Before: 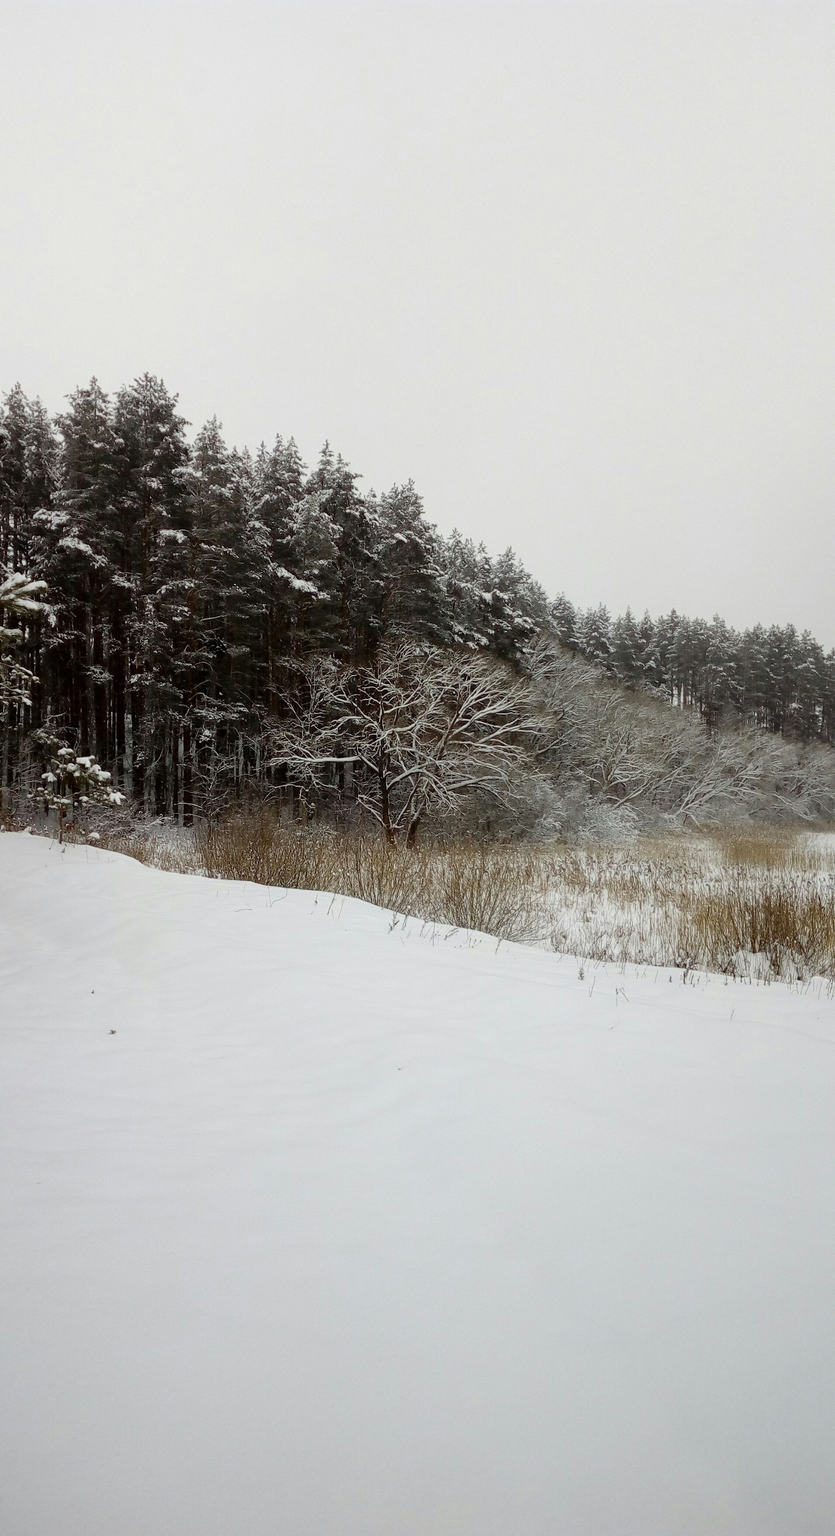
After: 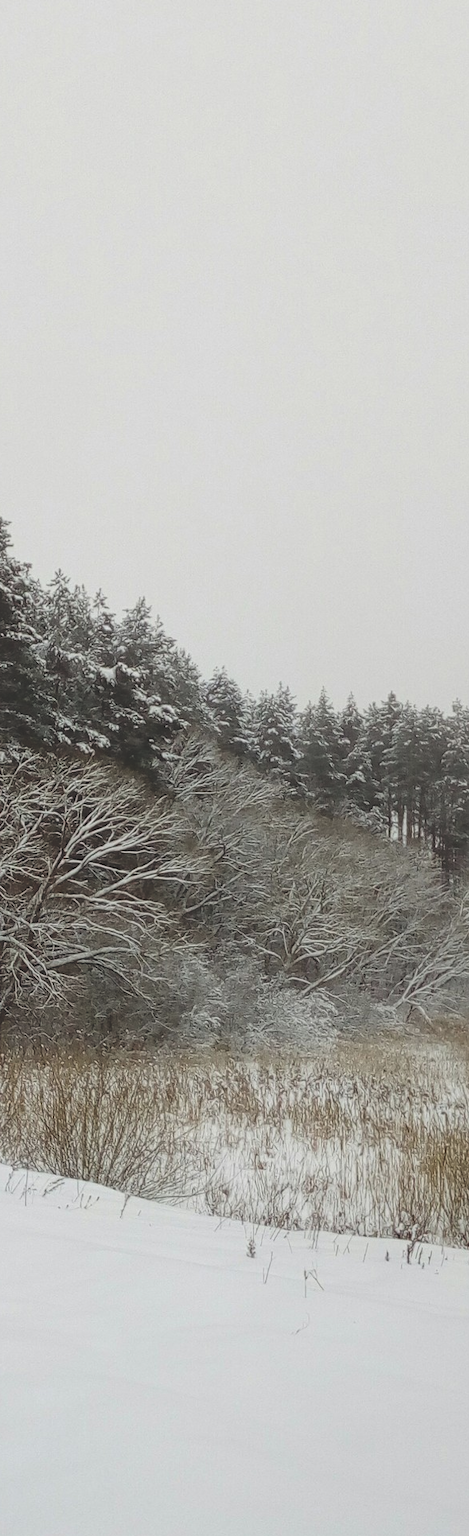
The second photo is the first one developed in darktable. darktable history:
exposure: black level correction -0.025, exposure -0.117 EV, compensate highlight preservation false
crop and rotate: left 49.936%, top 10.094%, right 13.136%, bottom 24.256%
